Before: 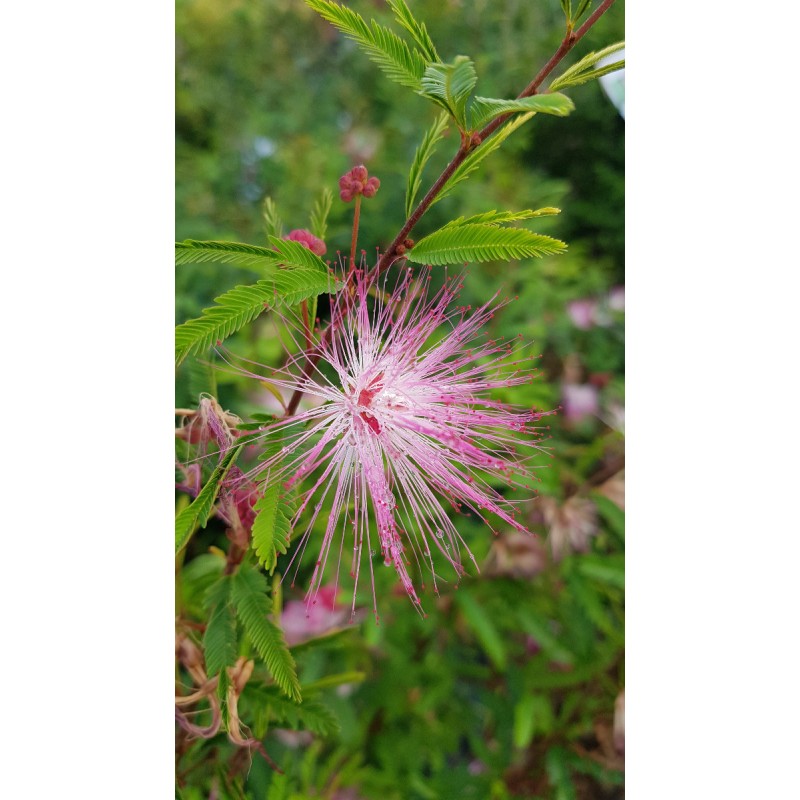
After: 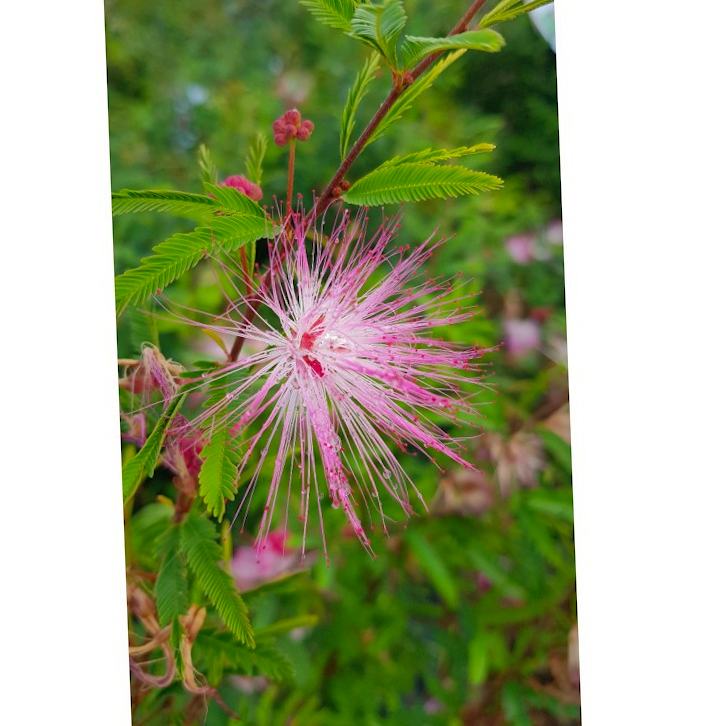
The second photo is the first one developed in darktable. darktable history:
crop and rotate: angle 2.19°, left 5.682%, top 5.717%
contrast brightness saturation: contrast 0.041, saturation 0.163
shadows and highlights: on, module defaults
